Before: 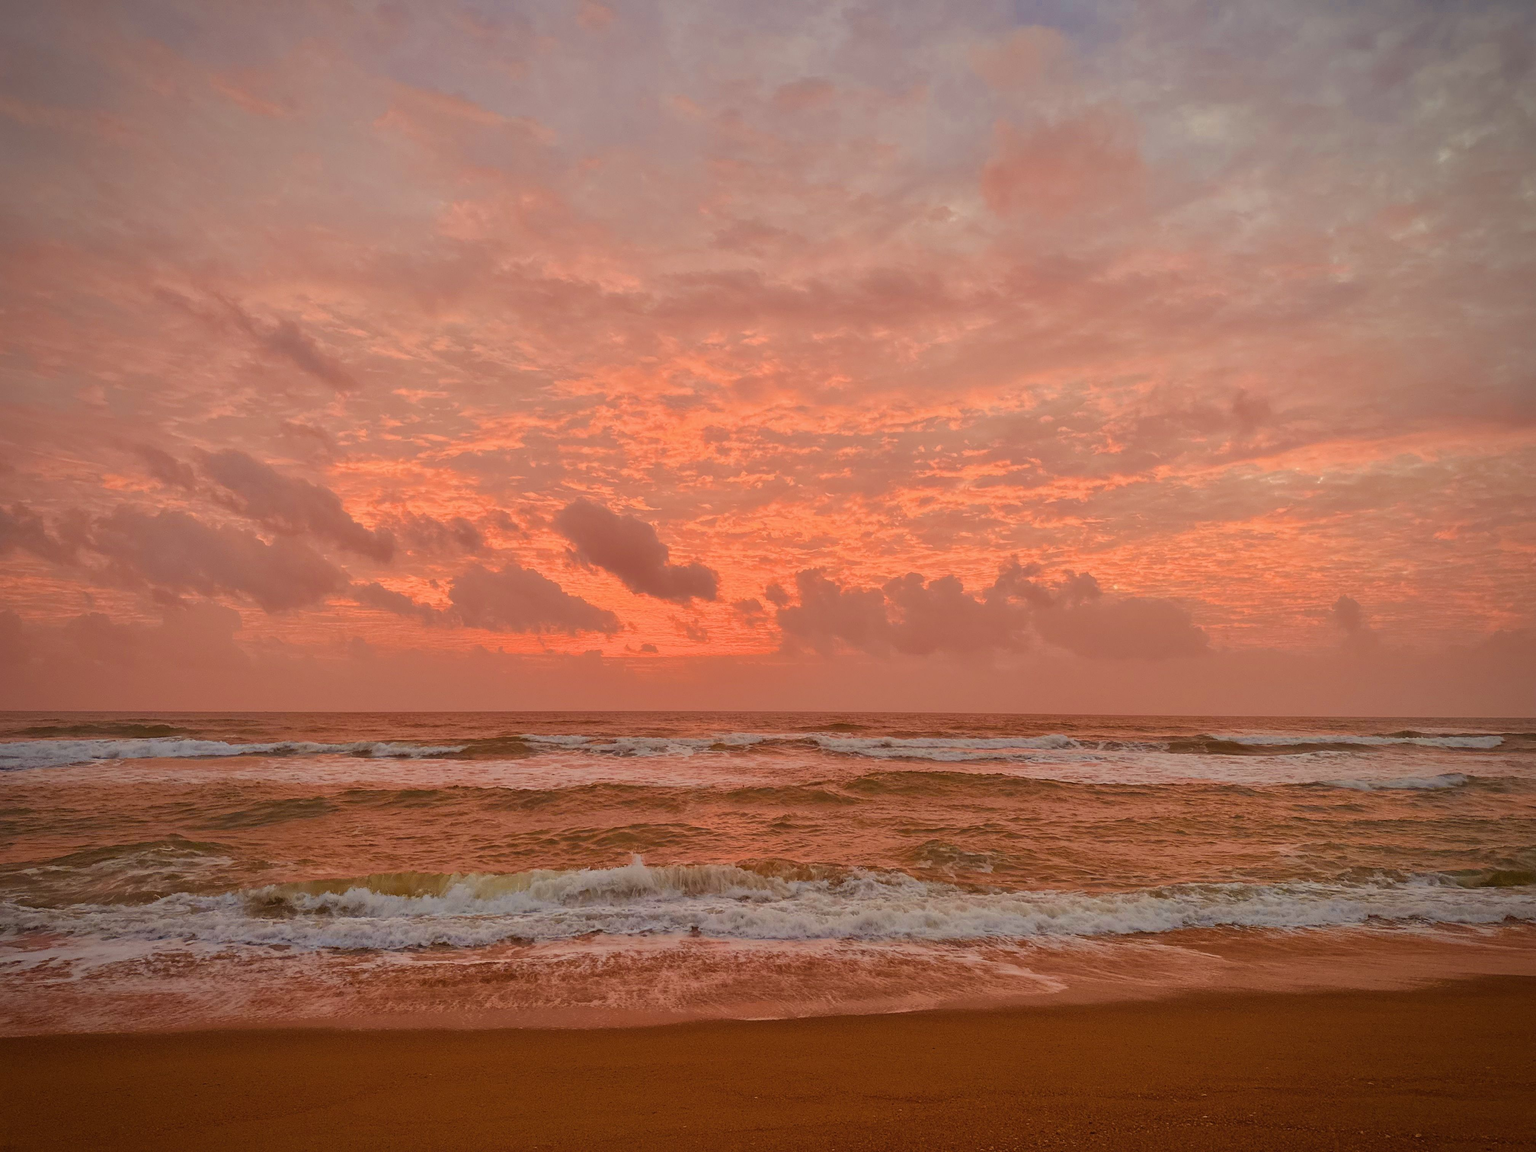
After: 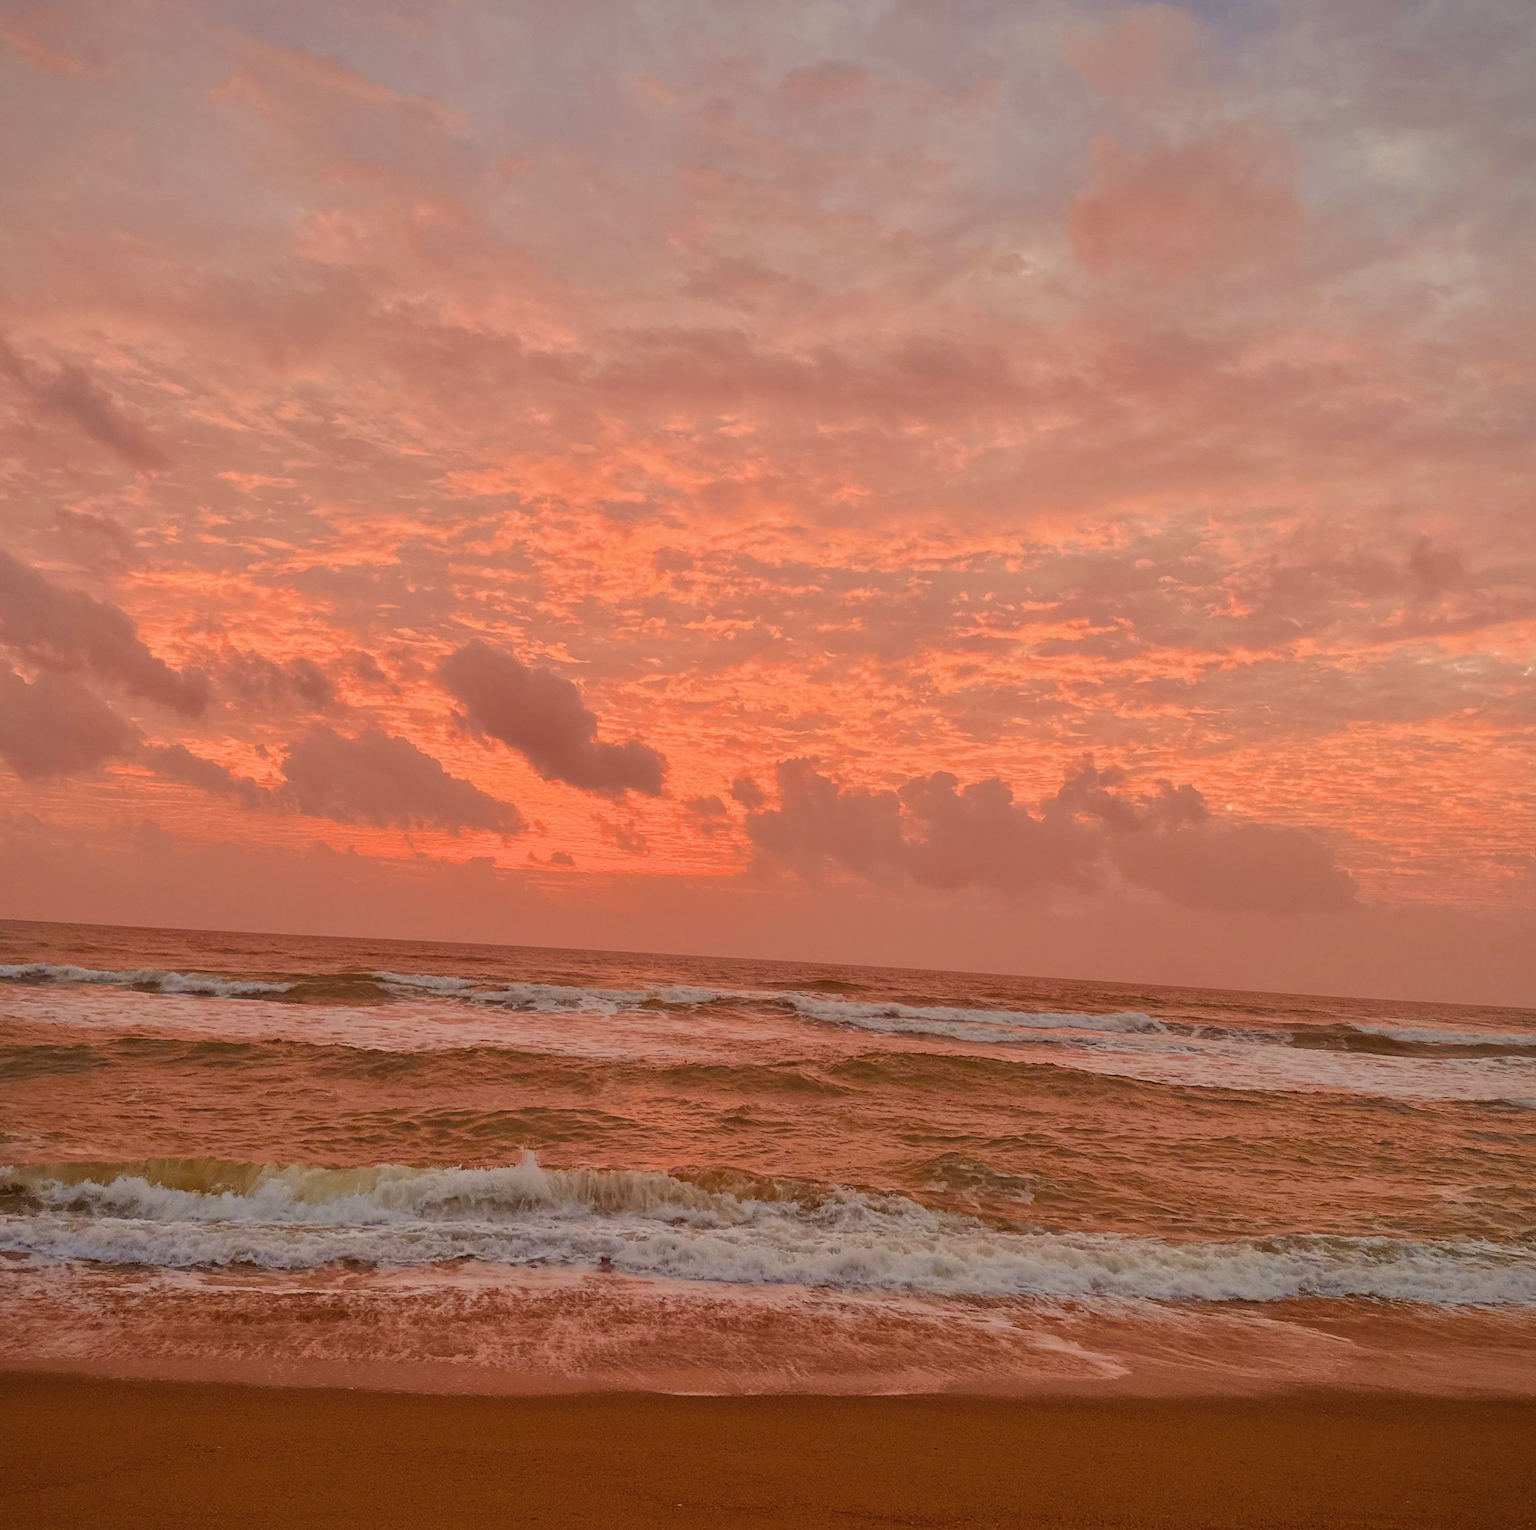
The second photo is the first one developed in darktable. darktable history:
crop and rotate: angle -3.07°, left 13.952%, top 0.036%, right 10.797%, bottom 0.028%
